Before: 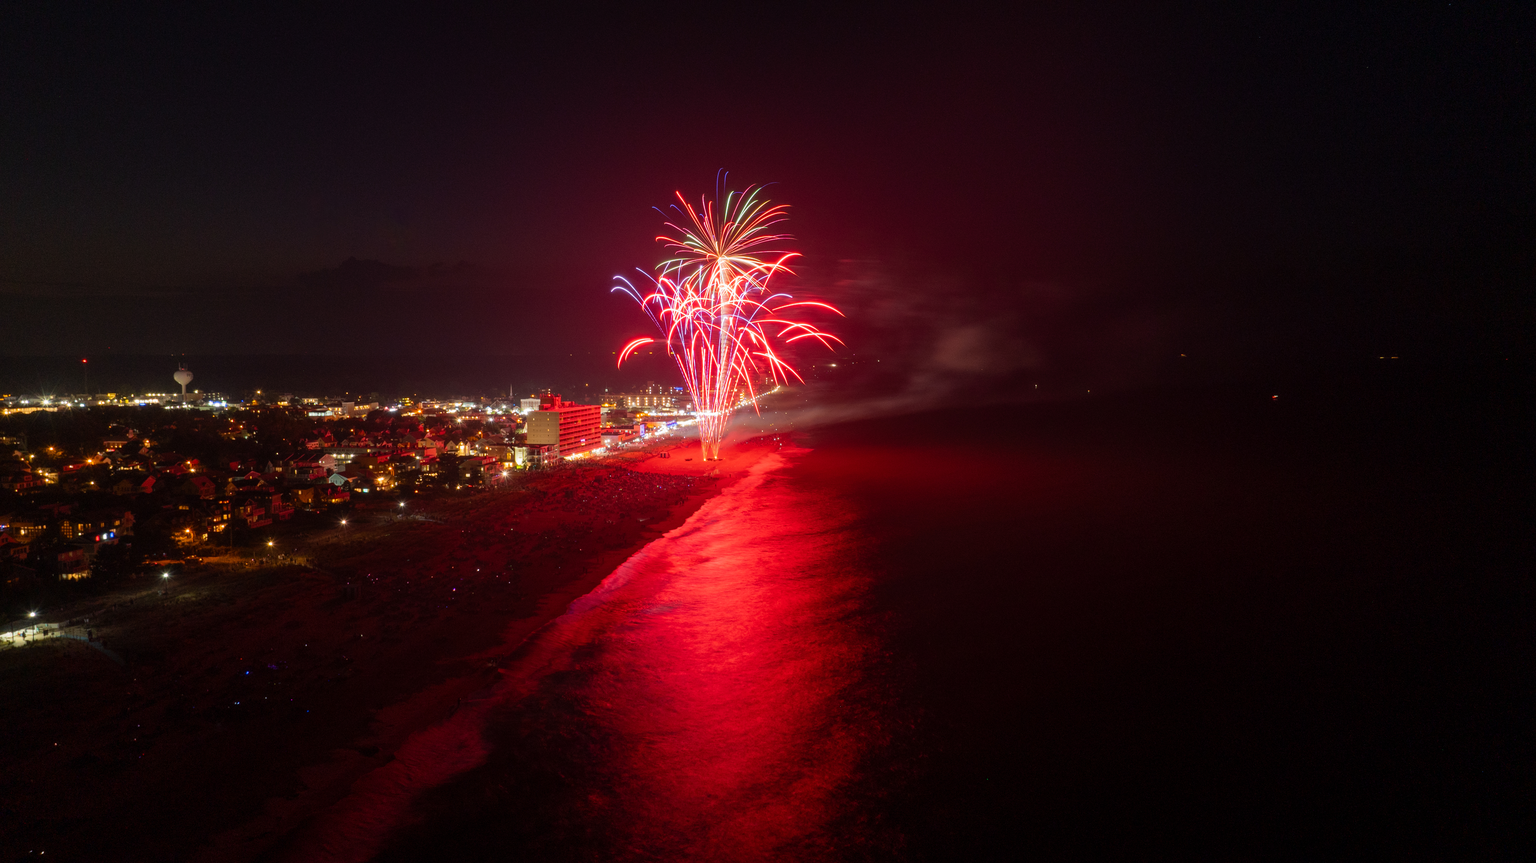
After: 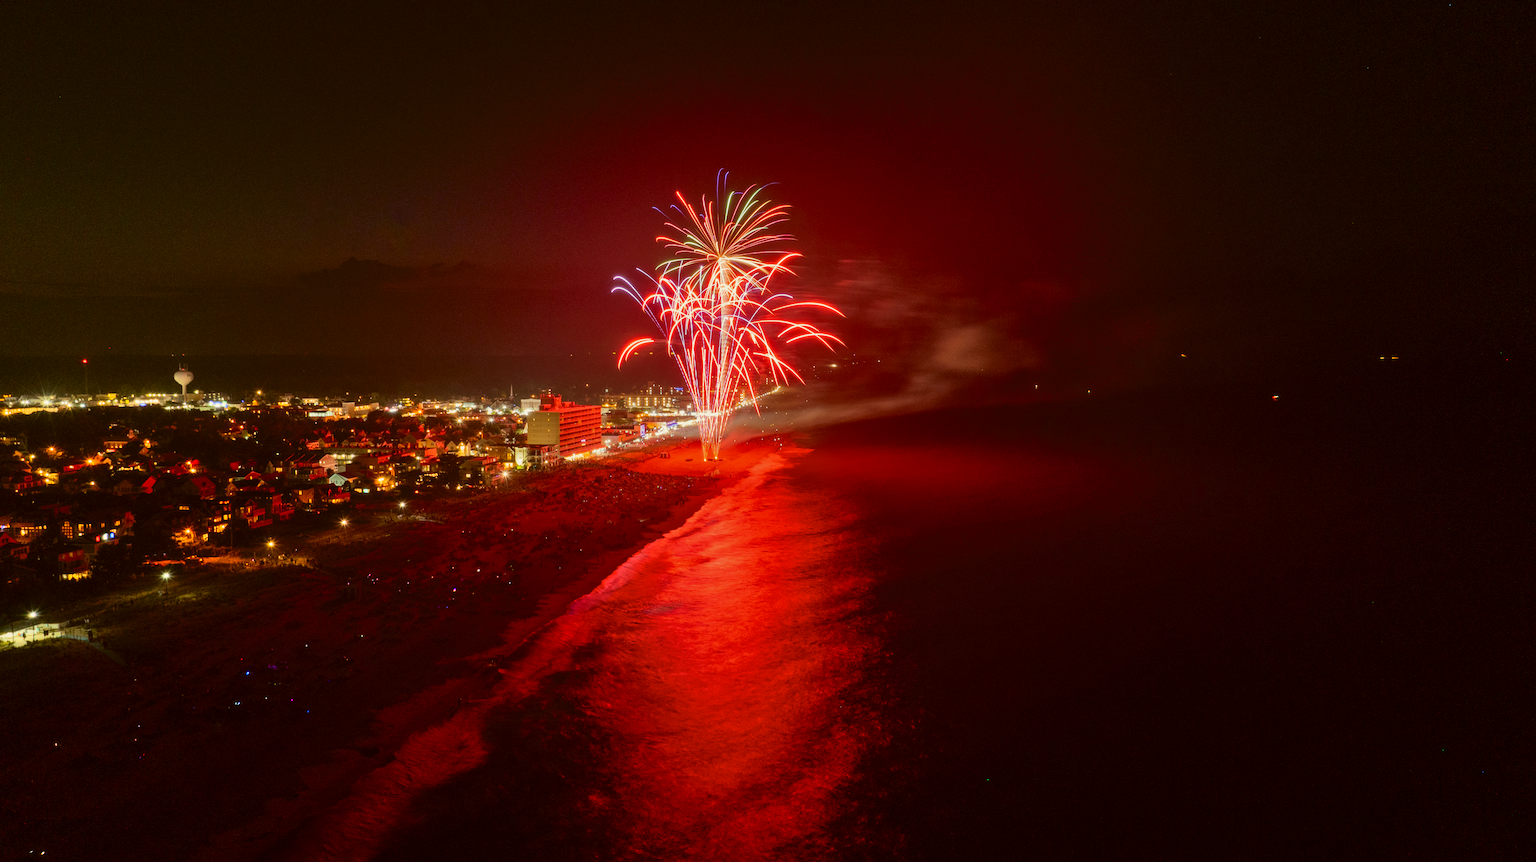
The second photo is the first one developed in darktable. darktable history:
exposure: exposure -0.182 EV, compensate highlight preservation false
color zones: mix 24.46%
shadows and highlights: low approximation 0.01, soften with gaussian
color correction: highlights a* -1.39, highlights b* 10.51, shadows a* 0.655, shadows b* 19.49
